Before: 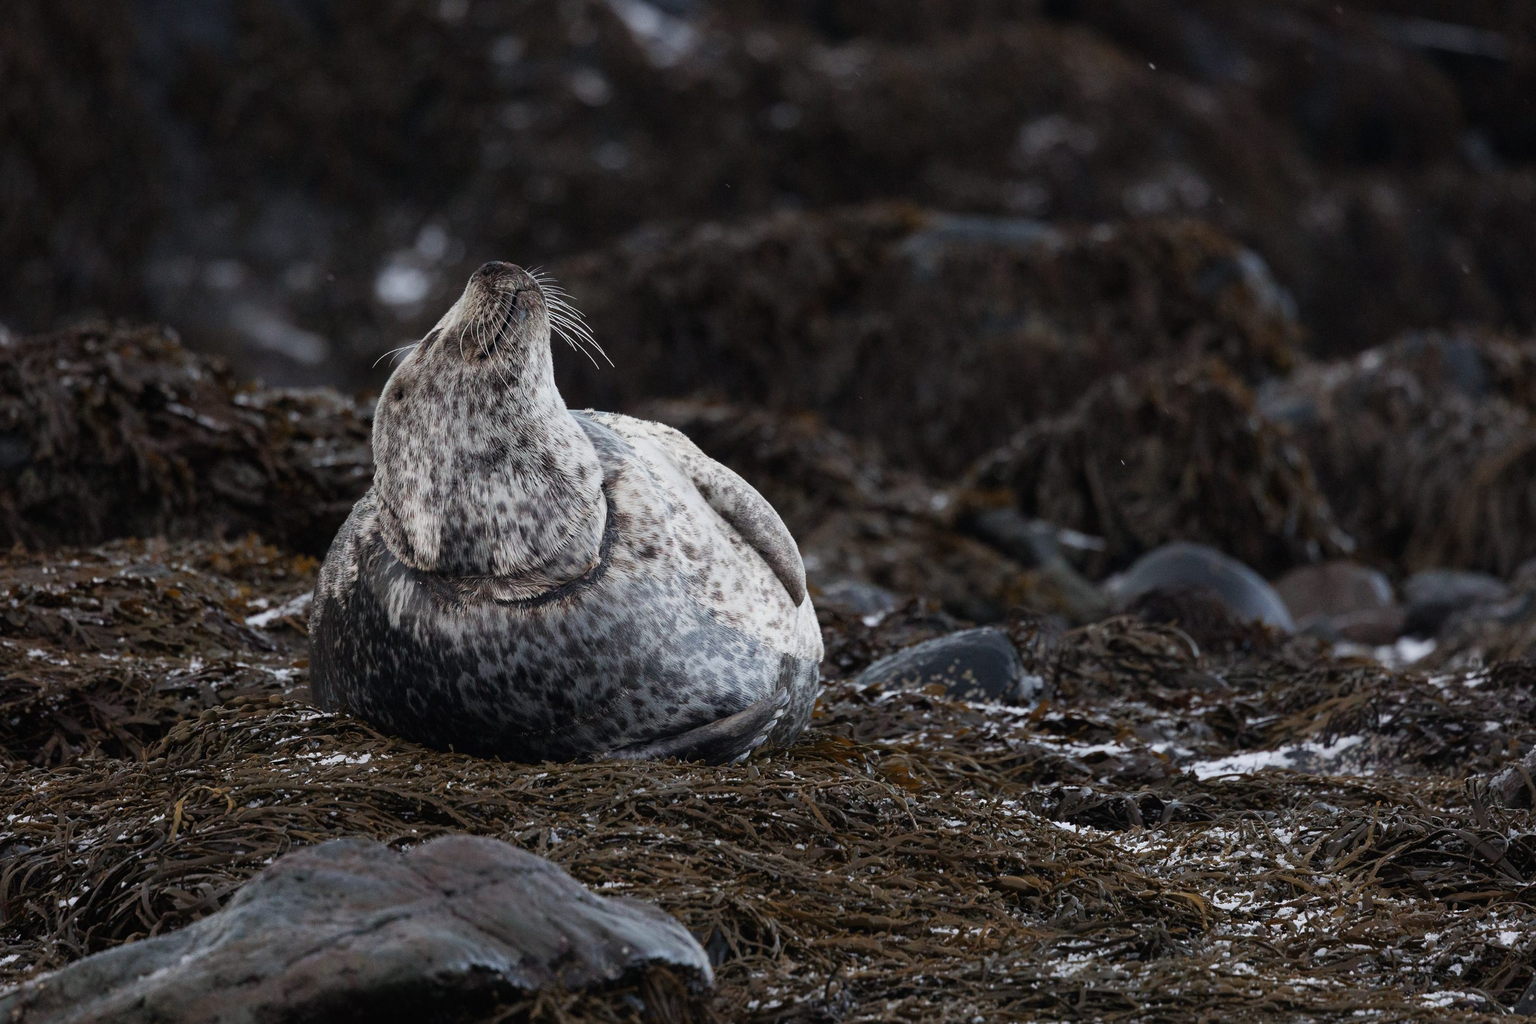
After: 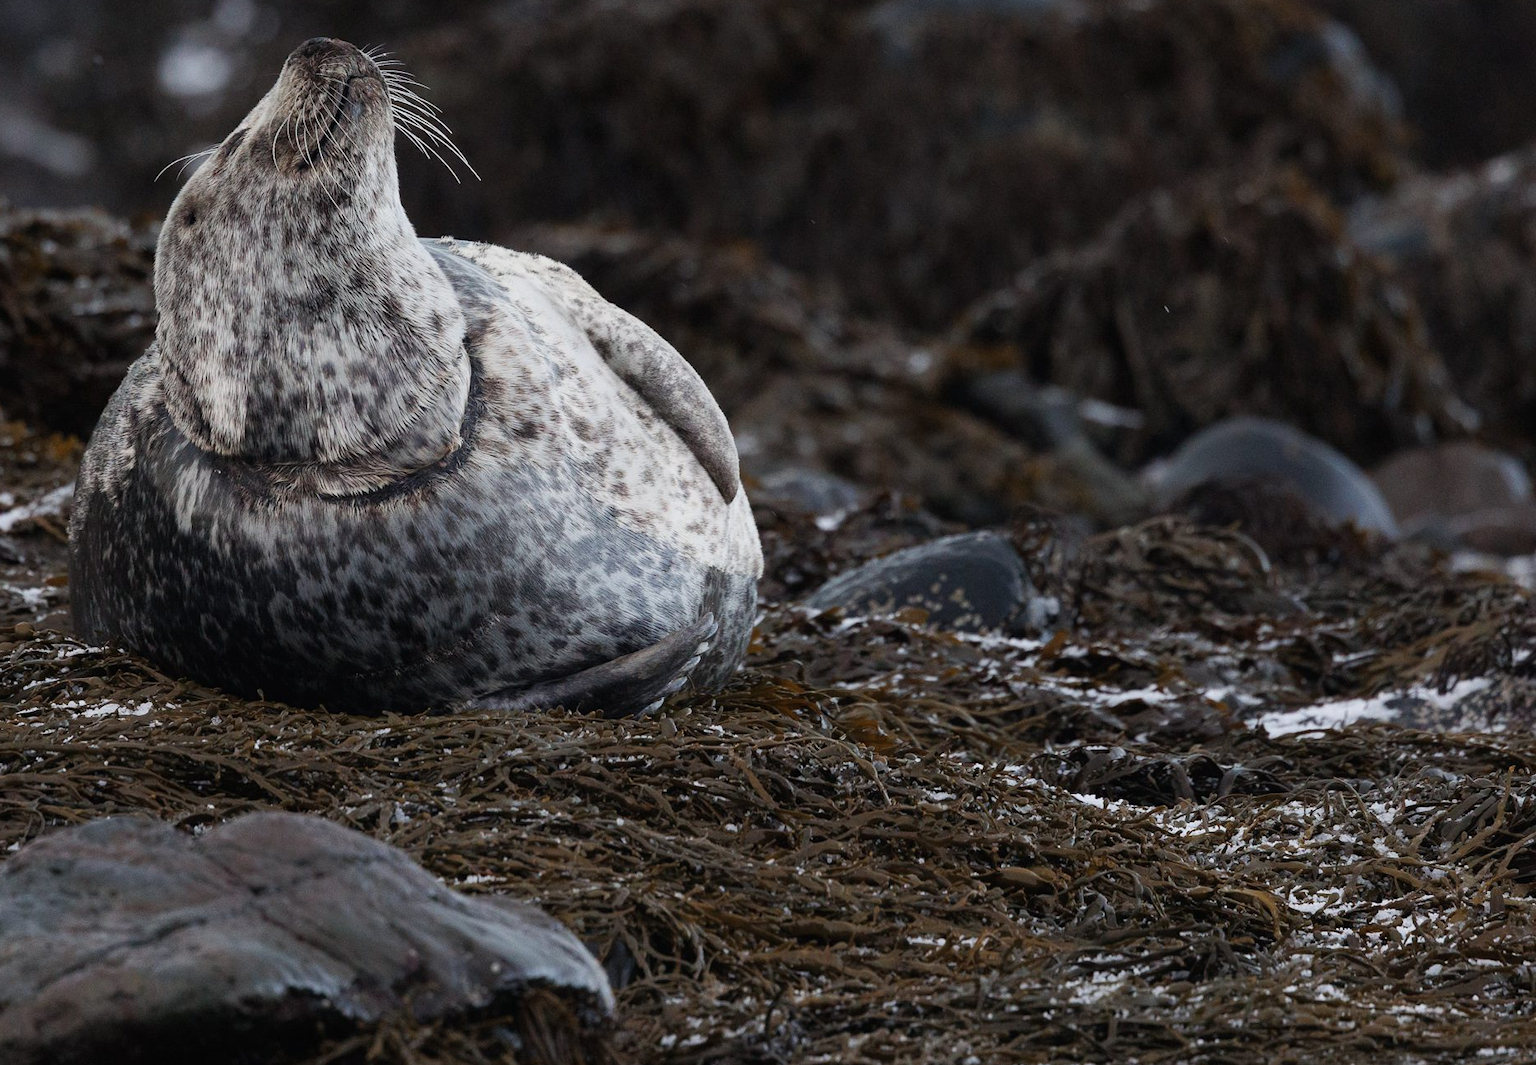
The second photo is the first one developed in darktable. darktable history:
crop: left 16.837%, top 22.8%, right 9.041%
